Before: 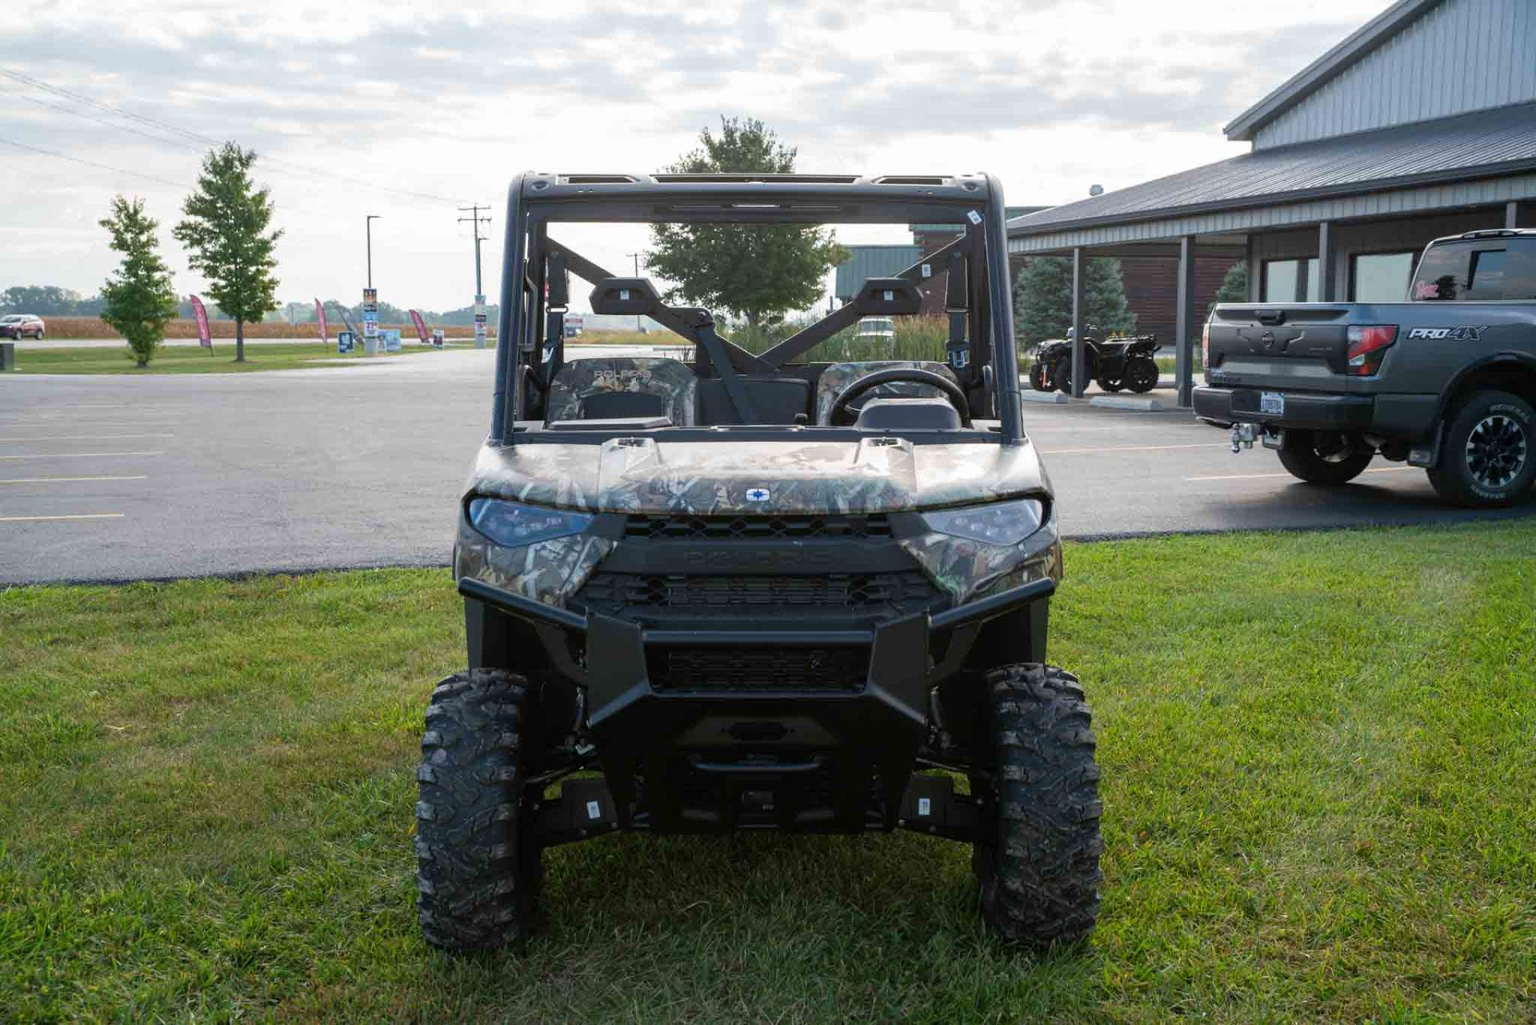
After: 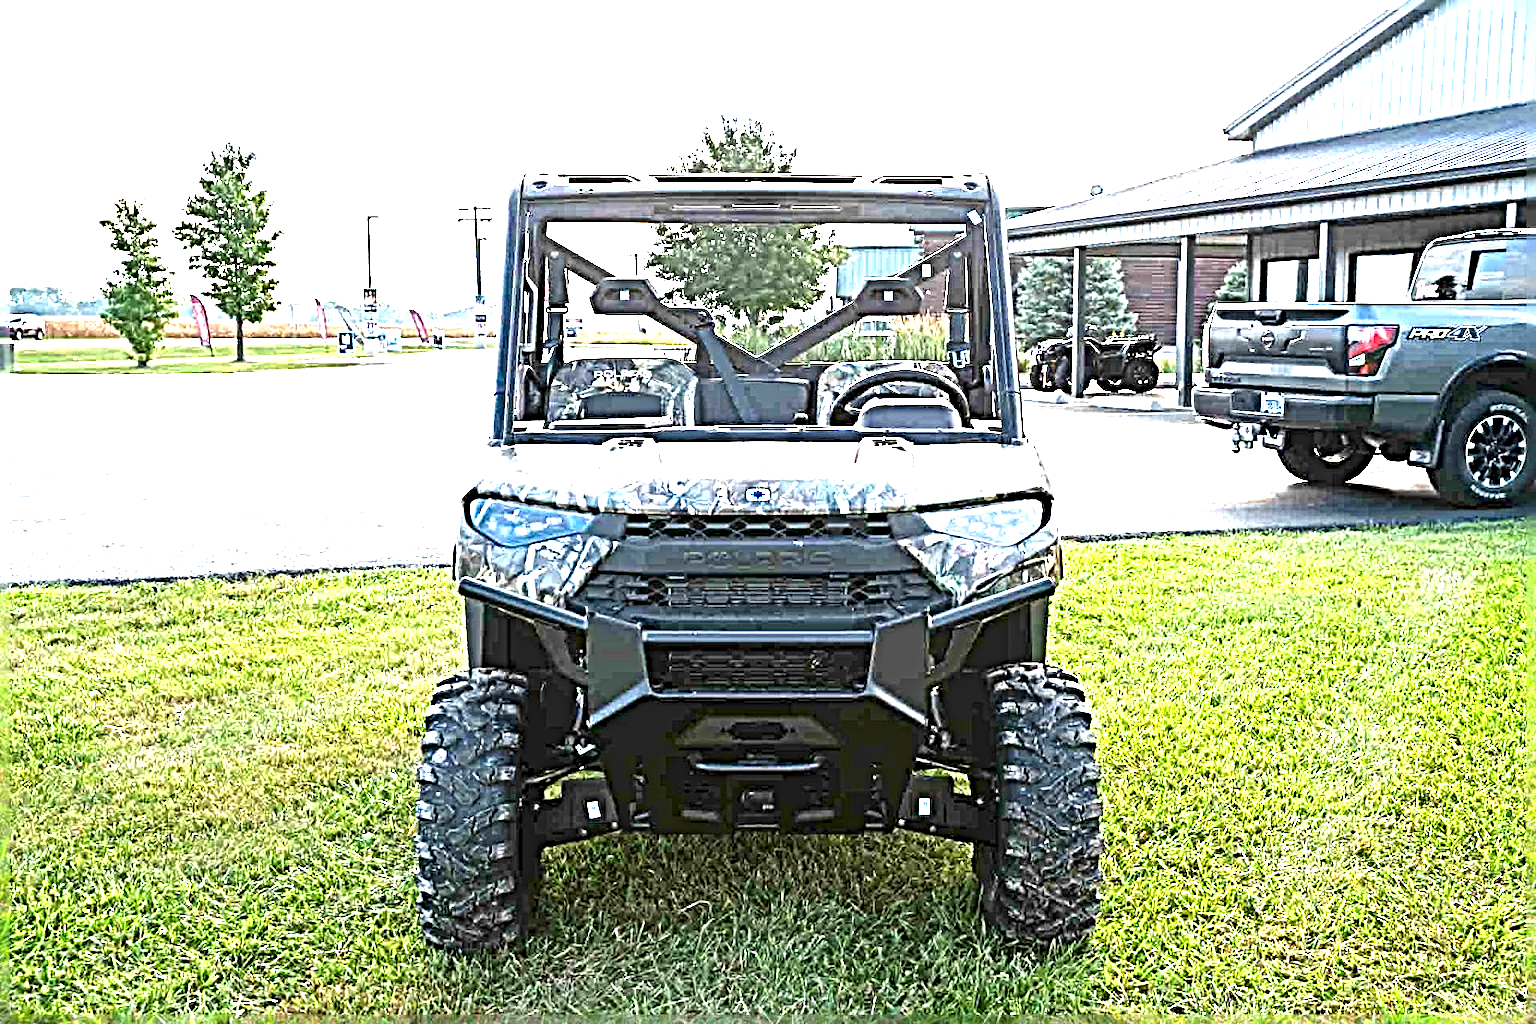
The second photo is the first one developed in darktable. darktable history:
exposure: black level correction 0, exposure 2.406 EV, compensate highlight preservation false
sharpen: radius 6.272, amount 1.798, threshold 0.036
